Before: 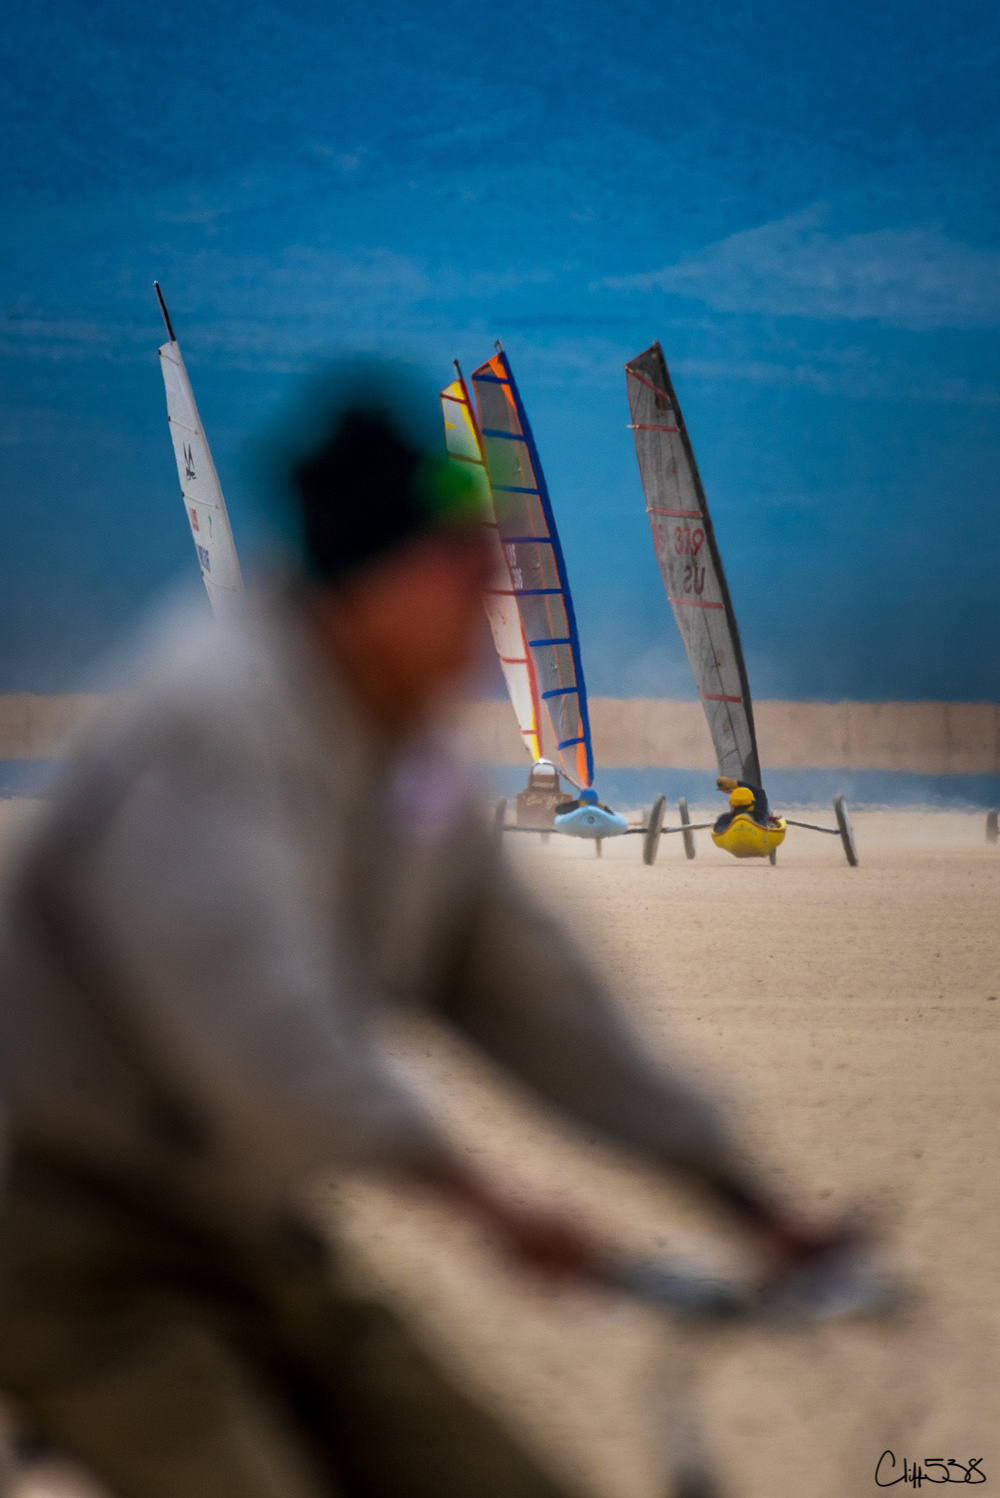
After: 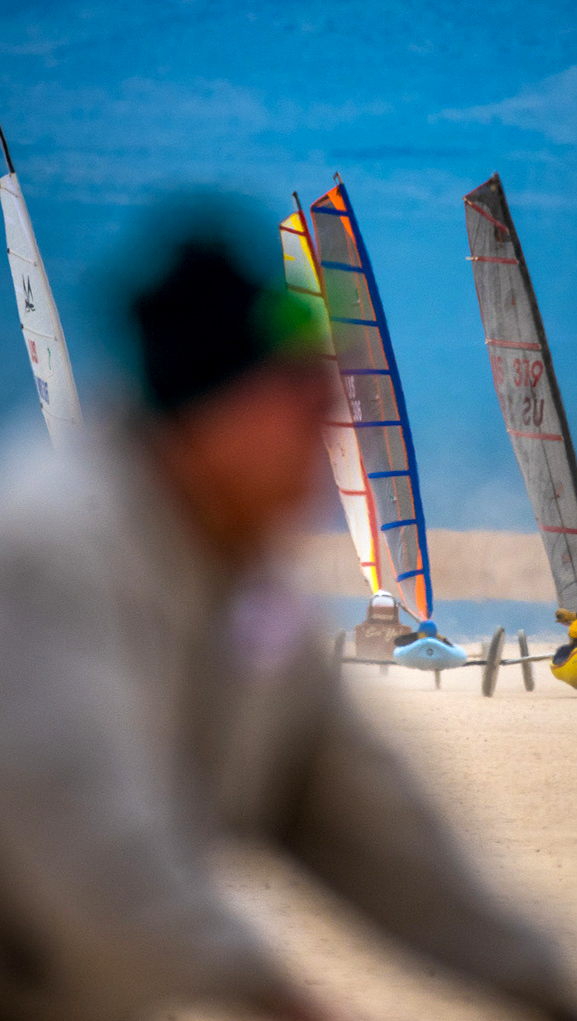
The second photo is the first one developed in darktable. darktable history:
exposure: black level correction 0.001, exposure 0.5 EV, compensate highlight preservation false
crop: left 16.196%, top 11.248%, right 26.042%, bottom 20.528%
